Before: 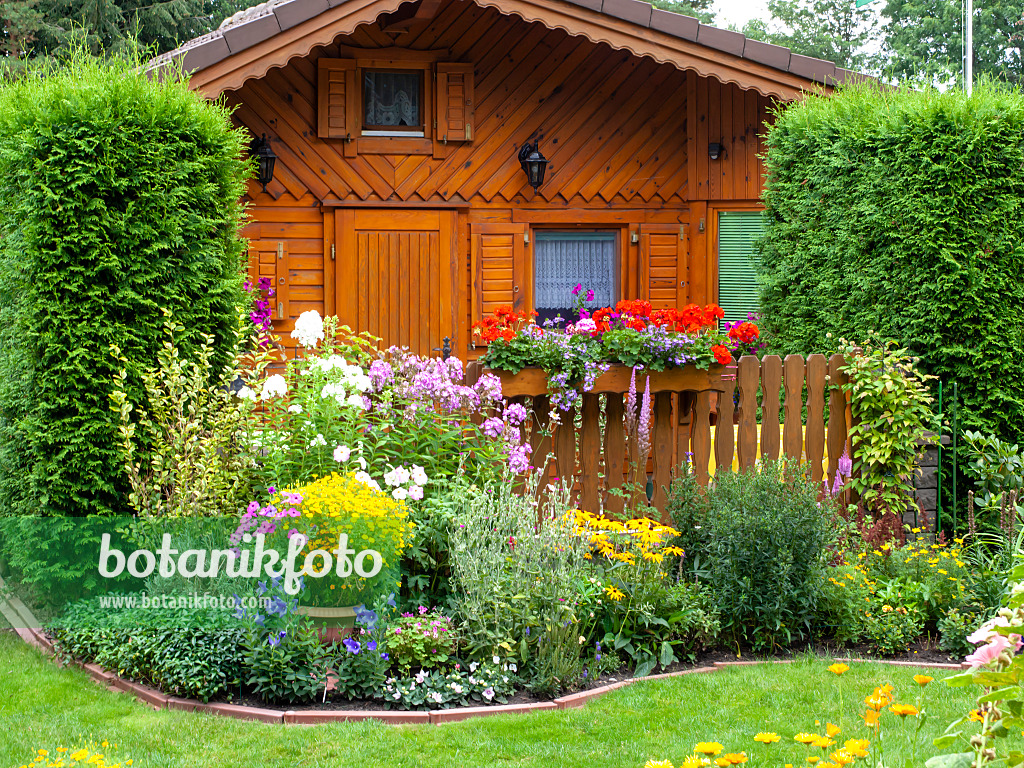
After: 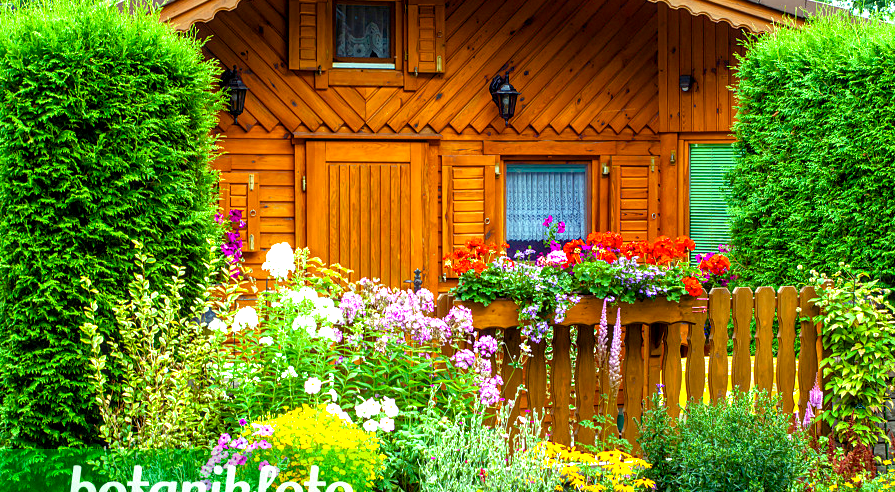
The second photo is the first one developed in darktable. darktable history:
local contrast: detail 130%
crop: left 2.892%, top 8.86%, right 9.626%, bottom 27.015%
color balance rgb: highlights gain › luminance 15.261%, highlights gain › chroma 6.882%, highlights gain › hue 128.74°, linear chroma grading › global chroma 8.41%, perceptual saturation grading › global saturation 20%, perceptual saturation grading › highlights -25.294%, perceptual saturation grading › shadows 49.941%, perceptual brilliance grading › global brilliance 11.585%
